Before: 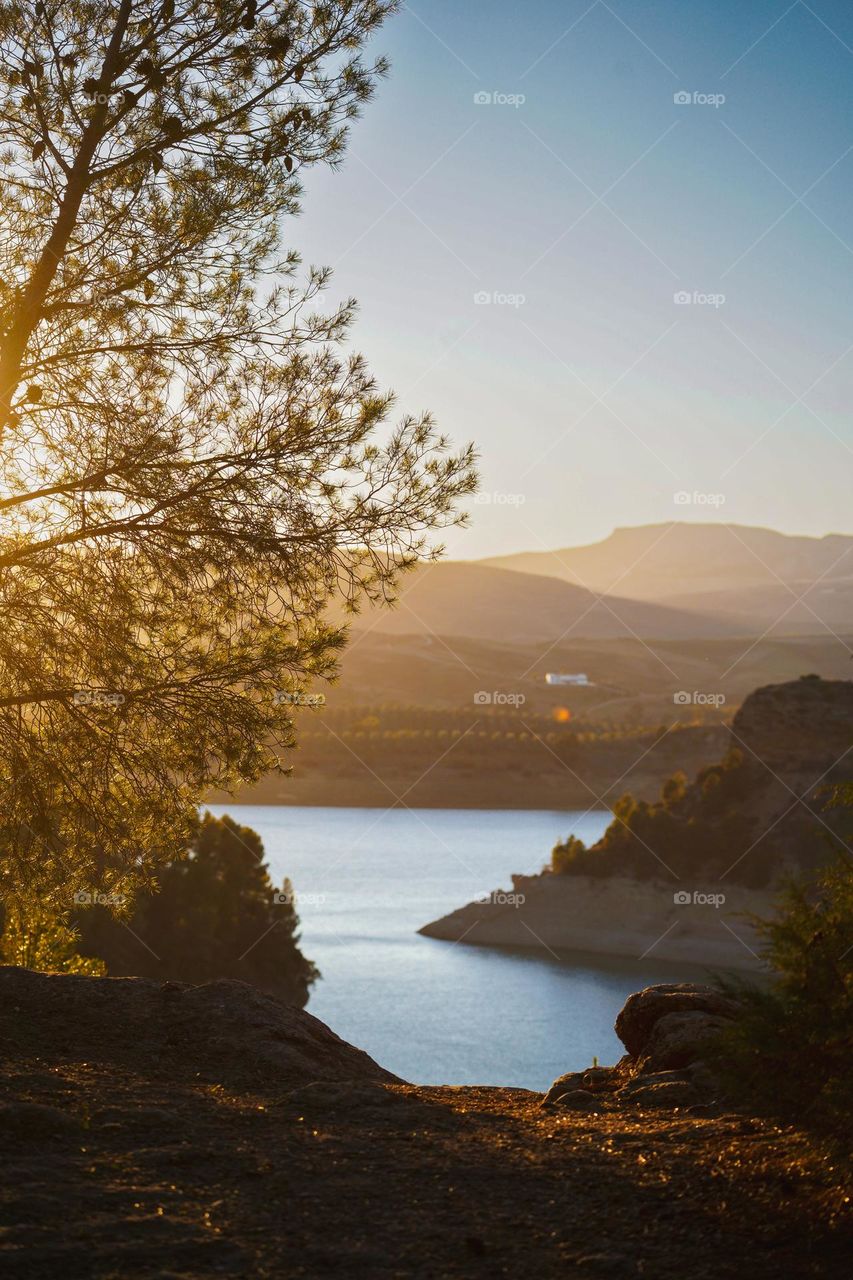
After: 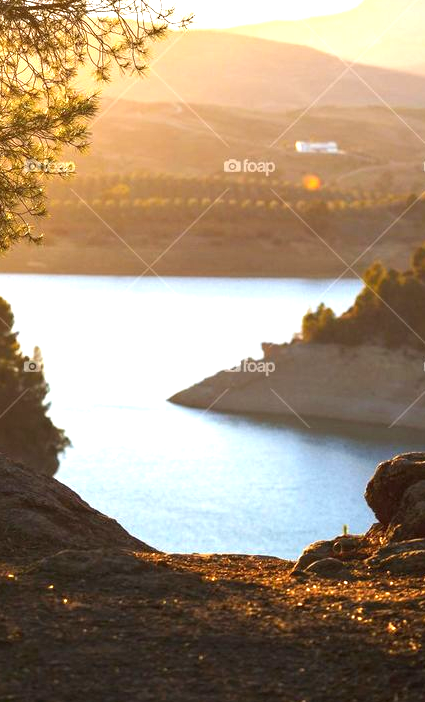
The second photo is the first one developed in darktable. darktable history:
exposure: black level correction 0, exposure 1.199 EV, compensate highlight preservation false
crop: left 29.357%, top 41.616%, right 20.789%, bottom 3.498%
